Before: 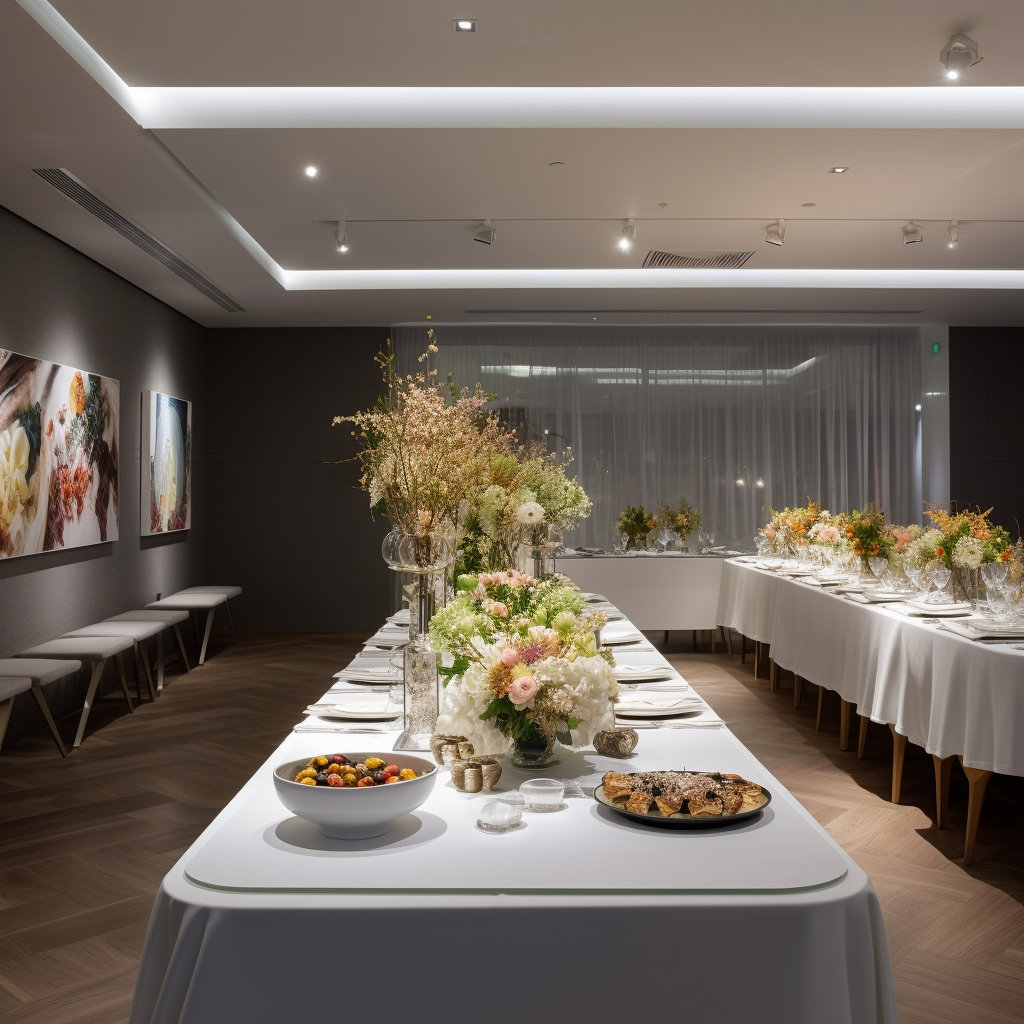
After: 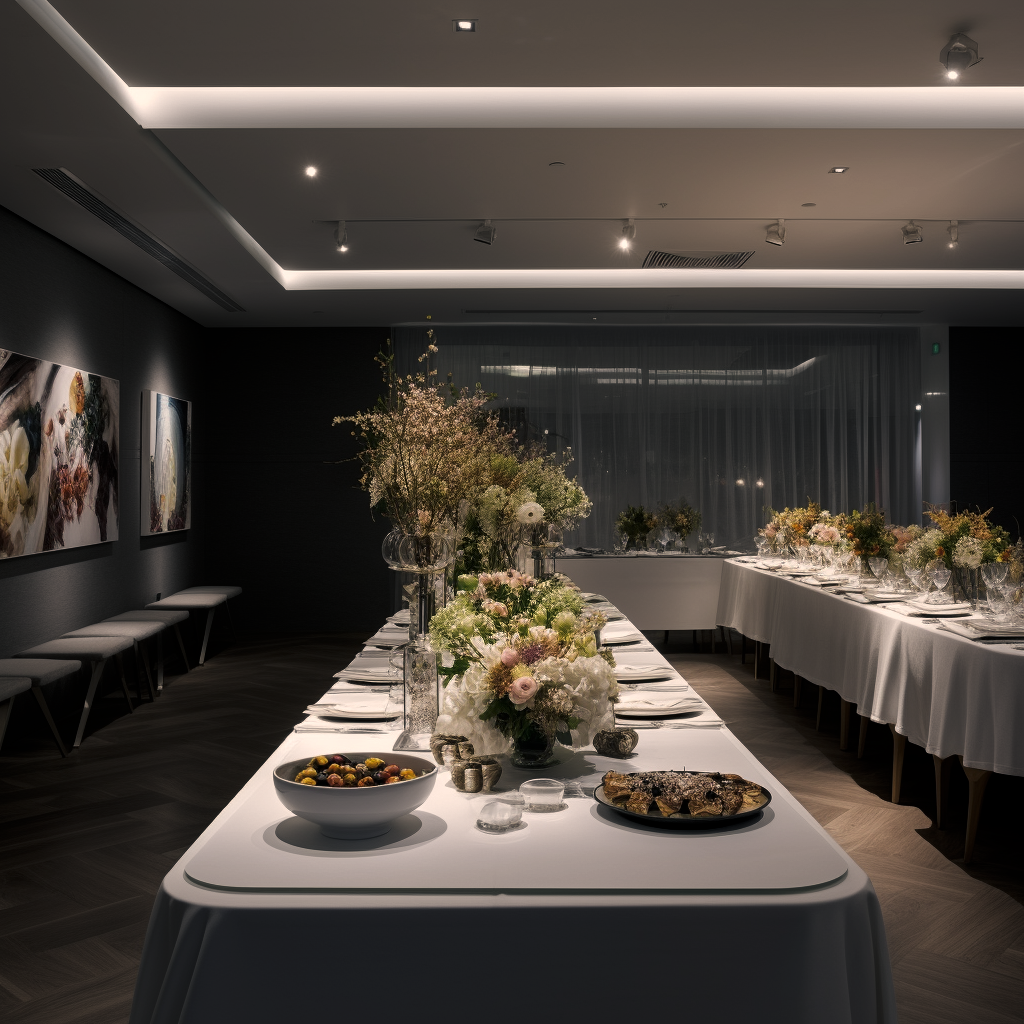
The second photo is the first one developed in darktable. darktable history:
color balance rgb: shadows lift › chroma 5.41%, shadows lift › hue 240°, highlights gain › chroma 3.74%, highlights gain › hue 60°, saturation formula JzAzBz (2021)
levels: levels [0, 0.618, 1]
tone equalizer: on, module defaults
